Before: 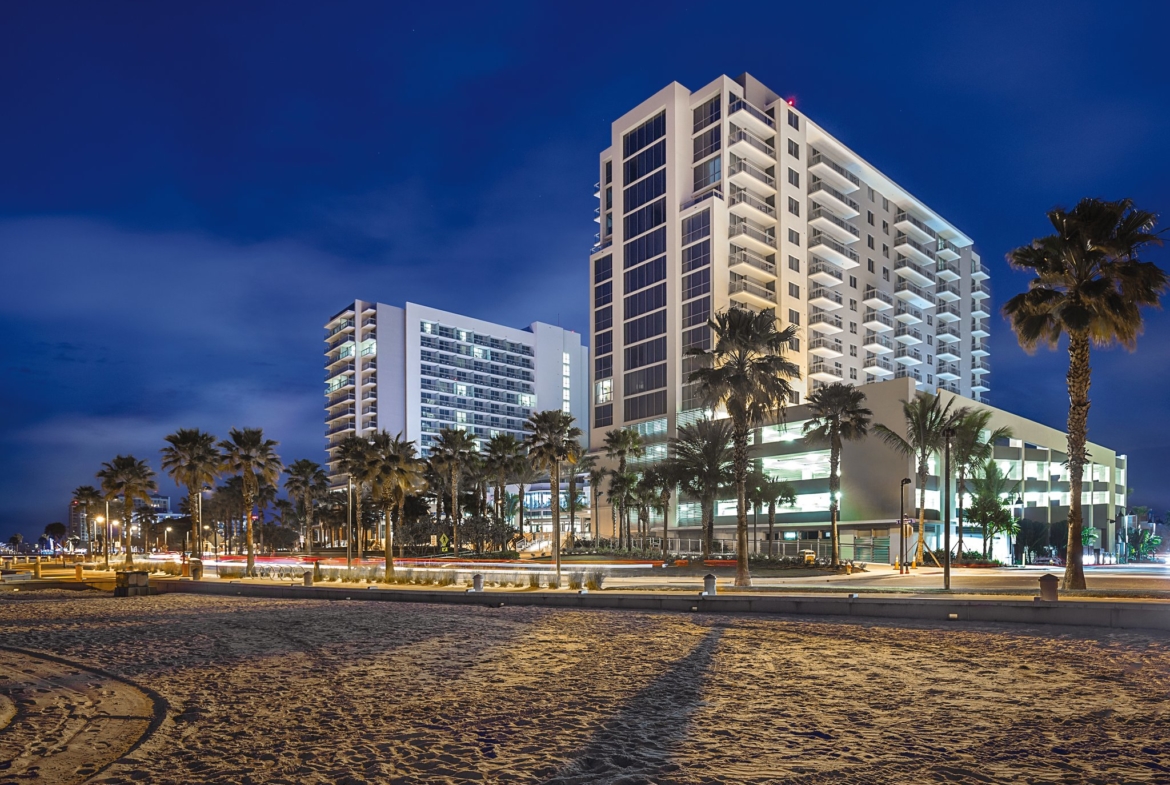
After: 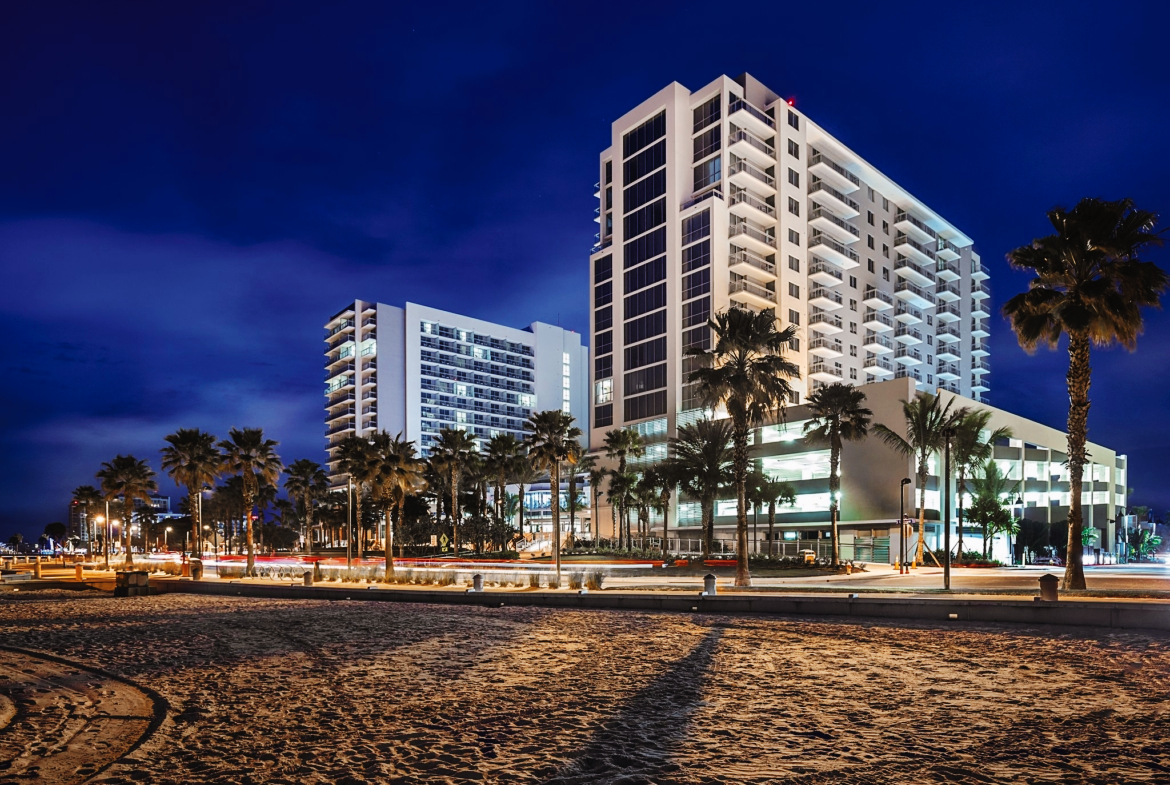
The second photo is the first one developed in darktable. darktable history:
tone curve: curves: ch0 [(0, 0) (0.003, 0.007) (0.011, 0.009) (0.025, 0.014) (0.044, 0.022) (0.069, 0.029) (0.1, 0.037) (0.136, 0.052) (0.177, 0.083) (0.224, 0.121) (0.277, 0.177) (0.335, 0.258) (0.399, 0.351) (0.468, 0.454) (0.543, 0.557) (0.623, 0.654) (0.709, 0.744) (0.801, 0.825) (0.898, 0.909) (1, 1)], preserve colors none
color look up table: target L [96.44, 95.7, 94.2, 89.8, 81.68, 82.64, 79.04, 54.64, 50.52, 48.62, 30.55, 200.21, 85.17, 84.74, 74.91, 69, 60.07, 52.13, 48.37, 45.46, 48.86, 42.42, 41.33, 36.53, 31.39, 13.5, 87.52, 64.81, 53.6, 64.39, 63.97, 50.35, 46.89, 33.24, 41.08, 36.12, 27.86, 28.39, 19.18, 5.599, 0.951, 93.41, 86.88, 85.73, 77.68, 63.74, 58.83, 55.83, 34.84], target a [-10.36, -17.26, -24.04, -55.29, -50.16, -12.44, -33.9, -37.35, -18.27, -27.6, -19.23, 0, 7.214, 10.87, 28.44, 22.1, 55.02, 63.74, 55.58, 37.21, 14.74, 32.03, 45.48, 39.58, 6.202, 30.99, 16.72, 50.93, 66.59, 13.36, 18.25, 63.53, 9.178, 39.07, 46.98, 12.16, 37.98, 19.59, 36.69, 29.08, 5.016, -26.42, -6.085, -52.03, -35.92, -15.13, -23.22, -5.24, -9.46], target b [48.77, 32.97, 77.56, 4.766, 61.18, 67.77, 18.76, 25.94, 32.81, 8.724, 20.71, 0, 60.08, 18.63, 32.94, 45.92, 51.51, 40.06, 6.073, 28.21, 37.07, 7.465, 43.85, 37.05, 12.71, 18.68, -9.346, -9.476, -36.44, -36.67, -10.57, -19.82, -60.6, -77.83, -2.248, -15.33, -36.76, -43.83, -49.14, -24.02, -3.131, -4.341, -2.941, -22.29, -6.304, -34.82, -21.36, -3.354, -12.69], num patches 49
